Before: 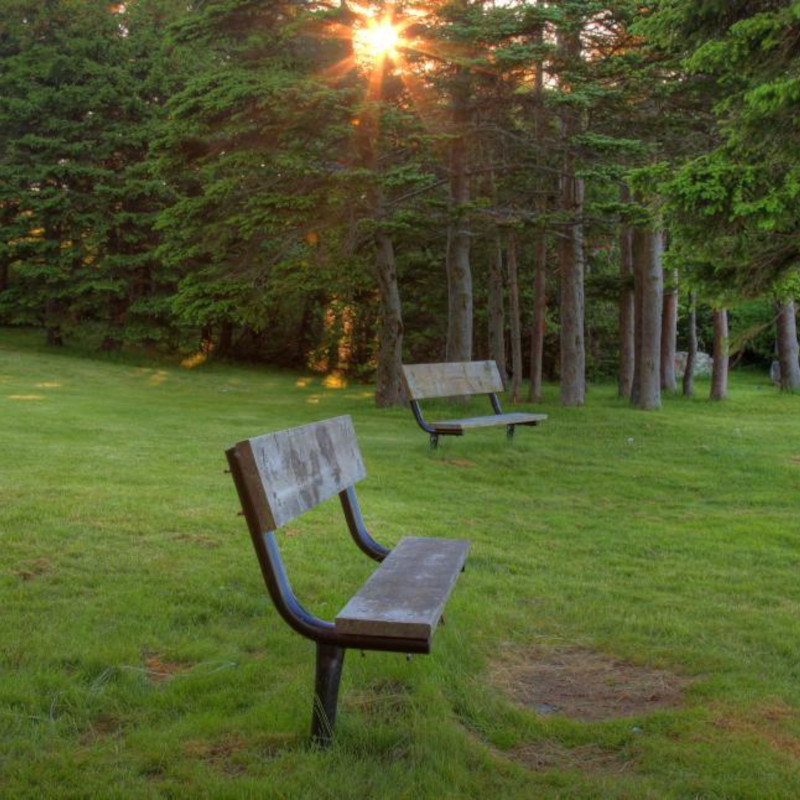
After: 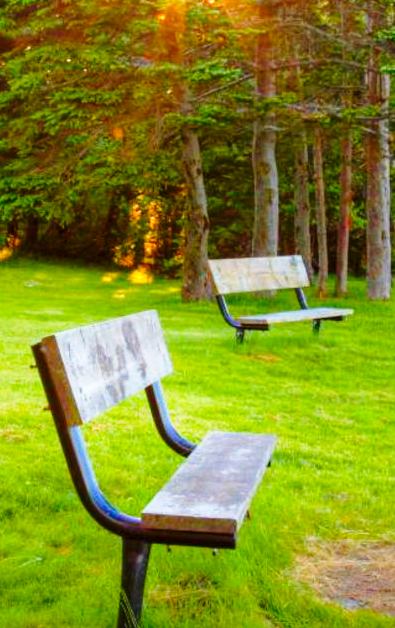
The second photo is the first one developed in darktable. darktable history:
crop and rotate: angle 0.02°, left 24.353%, top 13.219%, right 26.156%, bottom 8.224%
exposure: black level correction 0.001, exposure 0.5 EV, compensate exposure bias true, compensate highlight preservation false
base curve: curves: ch0 [(0, 0) (0.026, 0.03) (0.109, 0.232) (0.351, 0.748) (0.669, 0.968) (1, 1)], preserve colors none
color balance rgb: perceptual saturation grading › global saturation 35%, perceptual saturation grading › highlights -25%, perceptual saturation grading › shadows 50%
